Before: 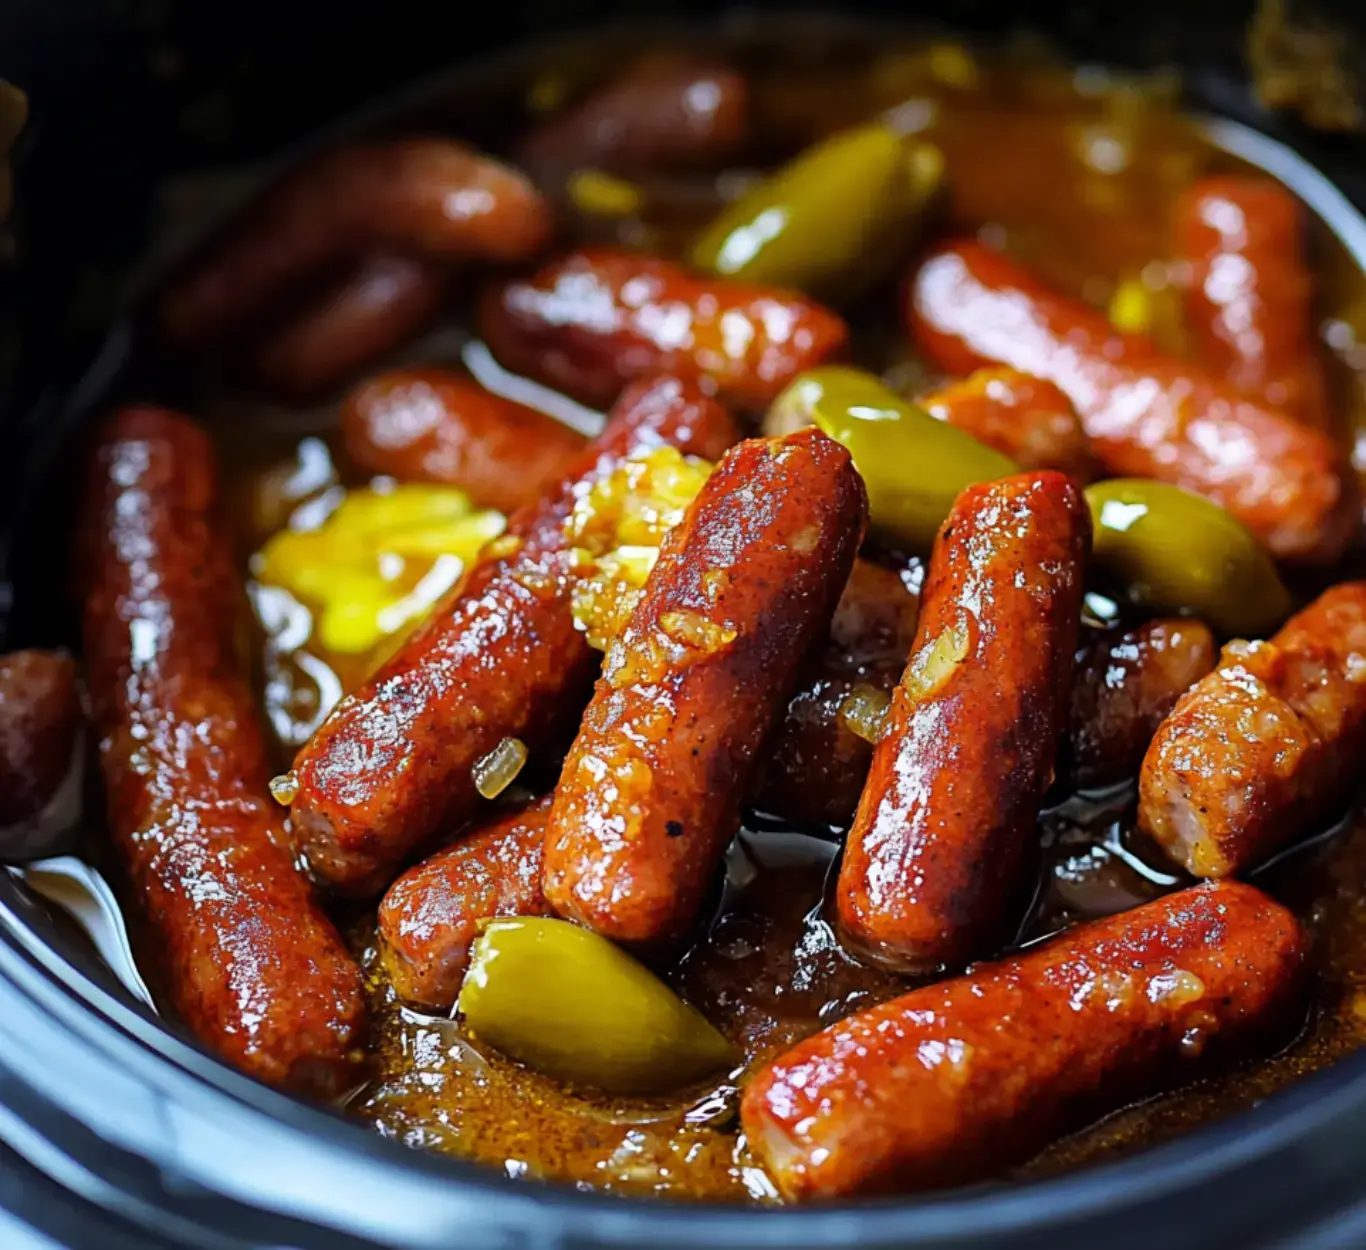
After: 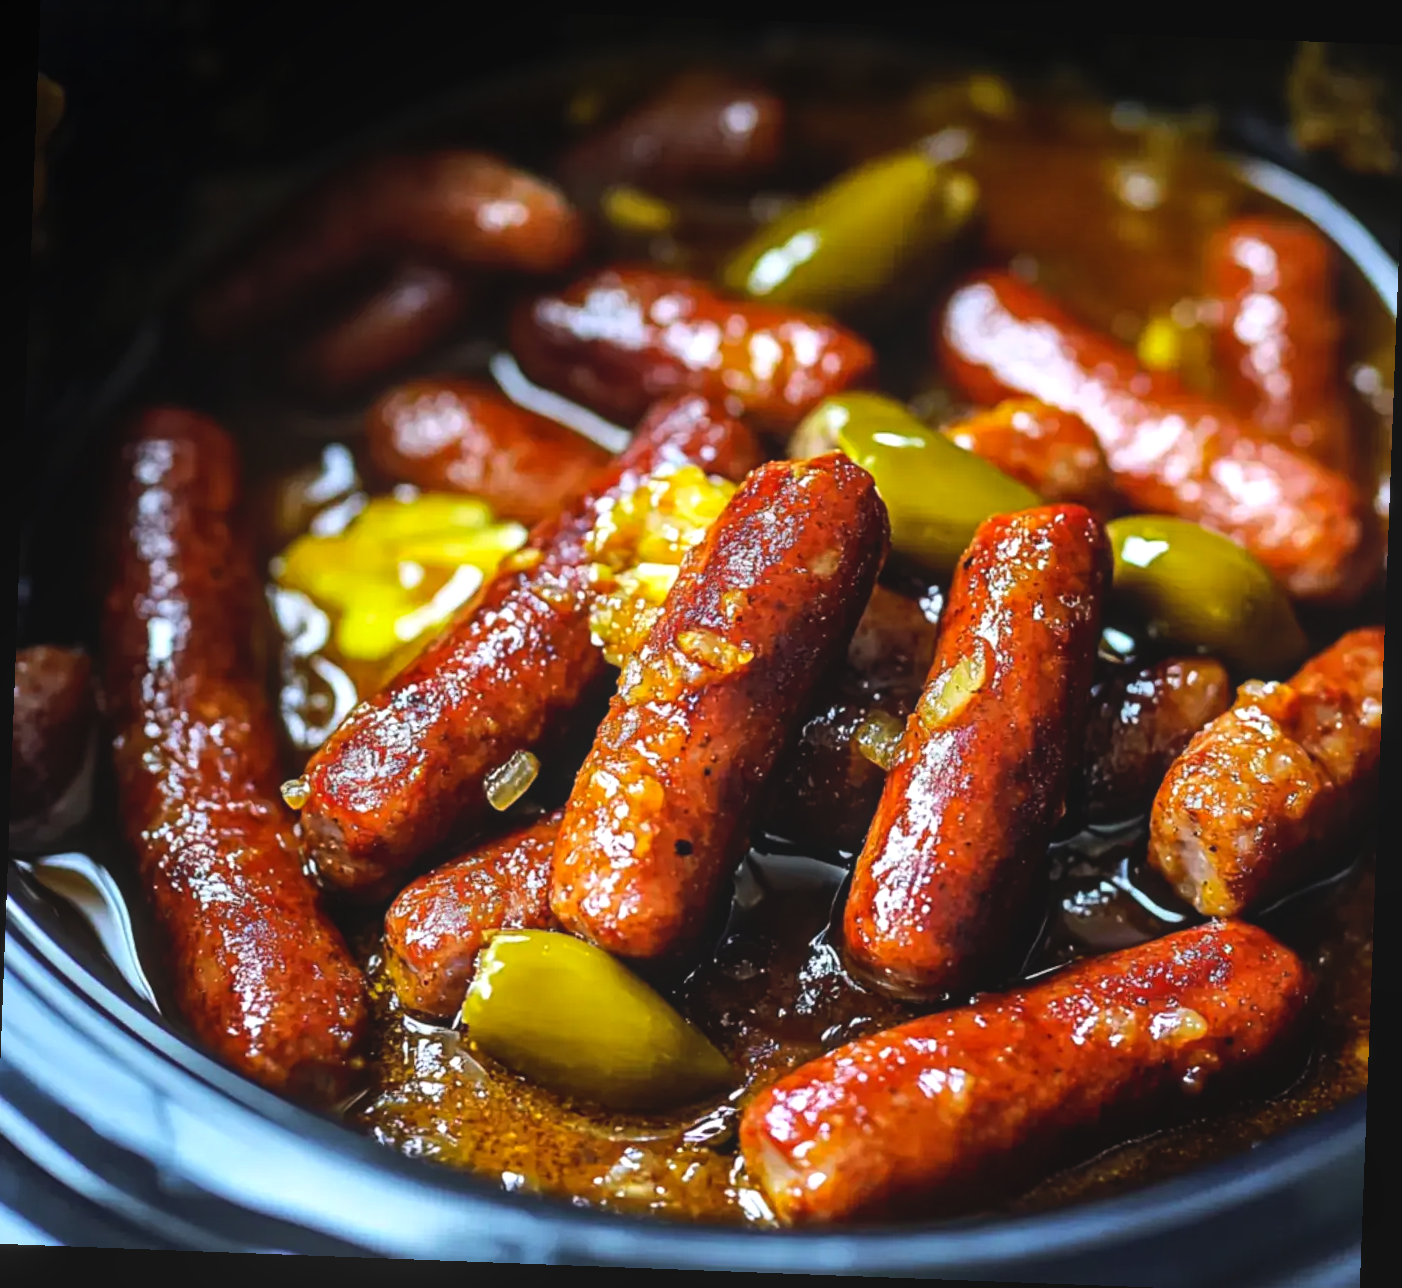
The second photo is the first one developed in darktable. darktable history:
local contrast: highlights 48%, shadows 0%, detail 100%
rotate and perspective: rotation 2.17°, automatic cropping off
crop: left 0.434%, top 0.485%, right 0.244%, bottom 0.386%
tone equalizer: -8 EV -0.75 EV, -7 EV -0.7 EV, -6 EV -0.6 EV, -5 EV -0.4 EV, -3 EV 0.4 EV, -2 EV 0.6 EV, -1 EV 0.7 EV, +0 EV 0.75 EV, edges refinement/feathering 500, mask exposure compensation -1.57 EV, preserve details no
